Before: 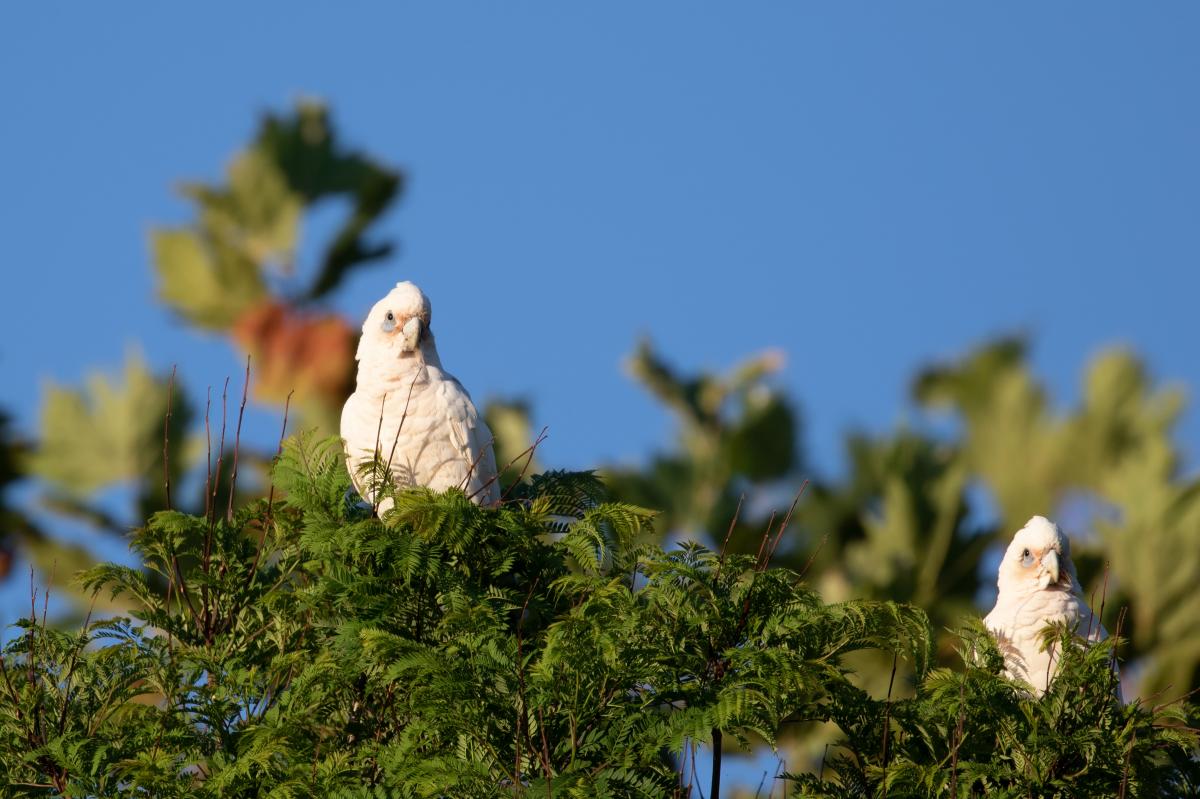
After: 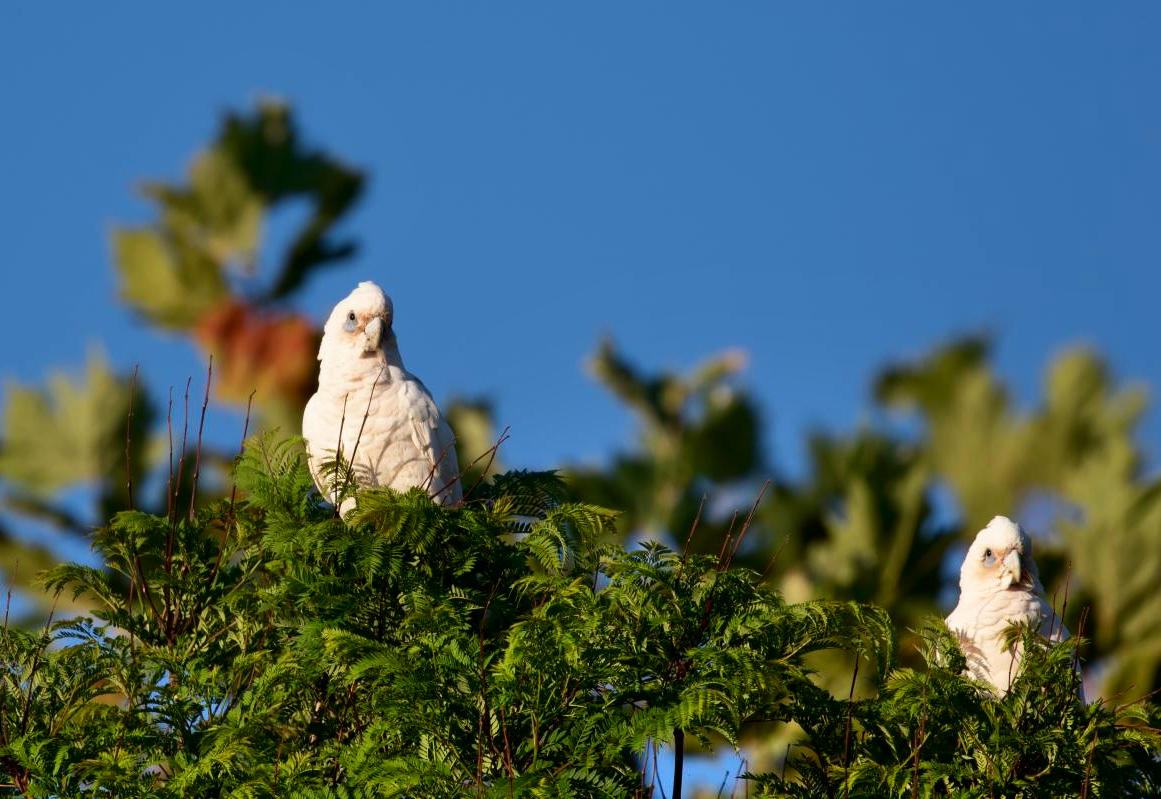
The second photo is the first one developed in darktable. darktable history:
contrast brightness saturation: contrast 0.066, brightness -0.134, saturation 0.052
crop and rotate: left 3.191%
shadows and highlights: soften with gaussian
